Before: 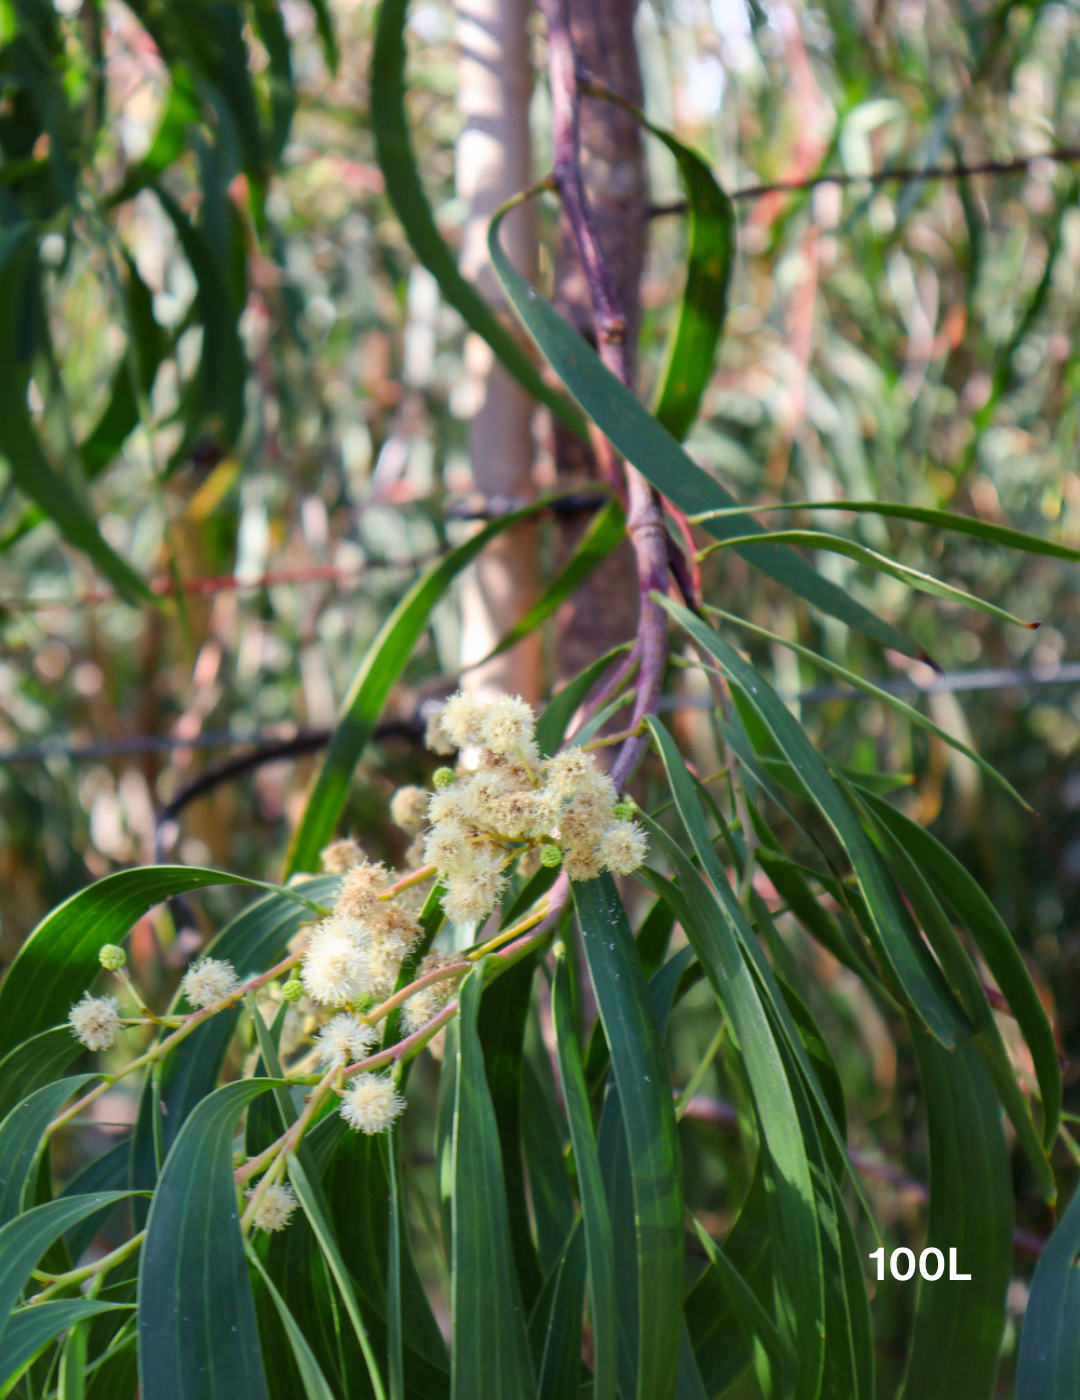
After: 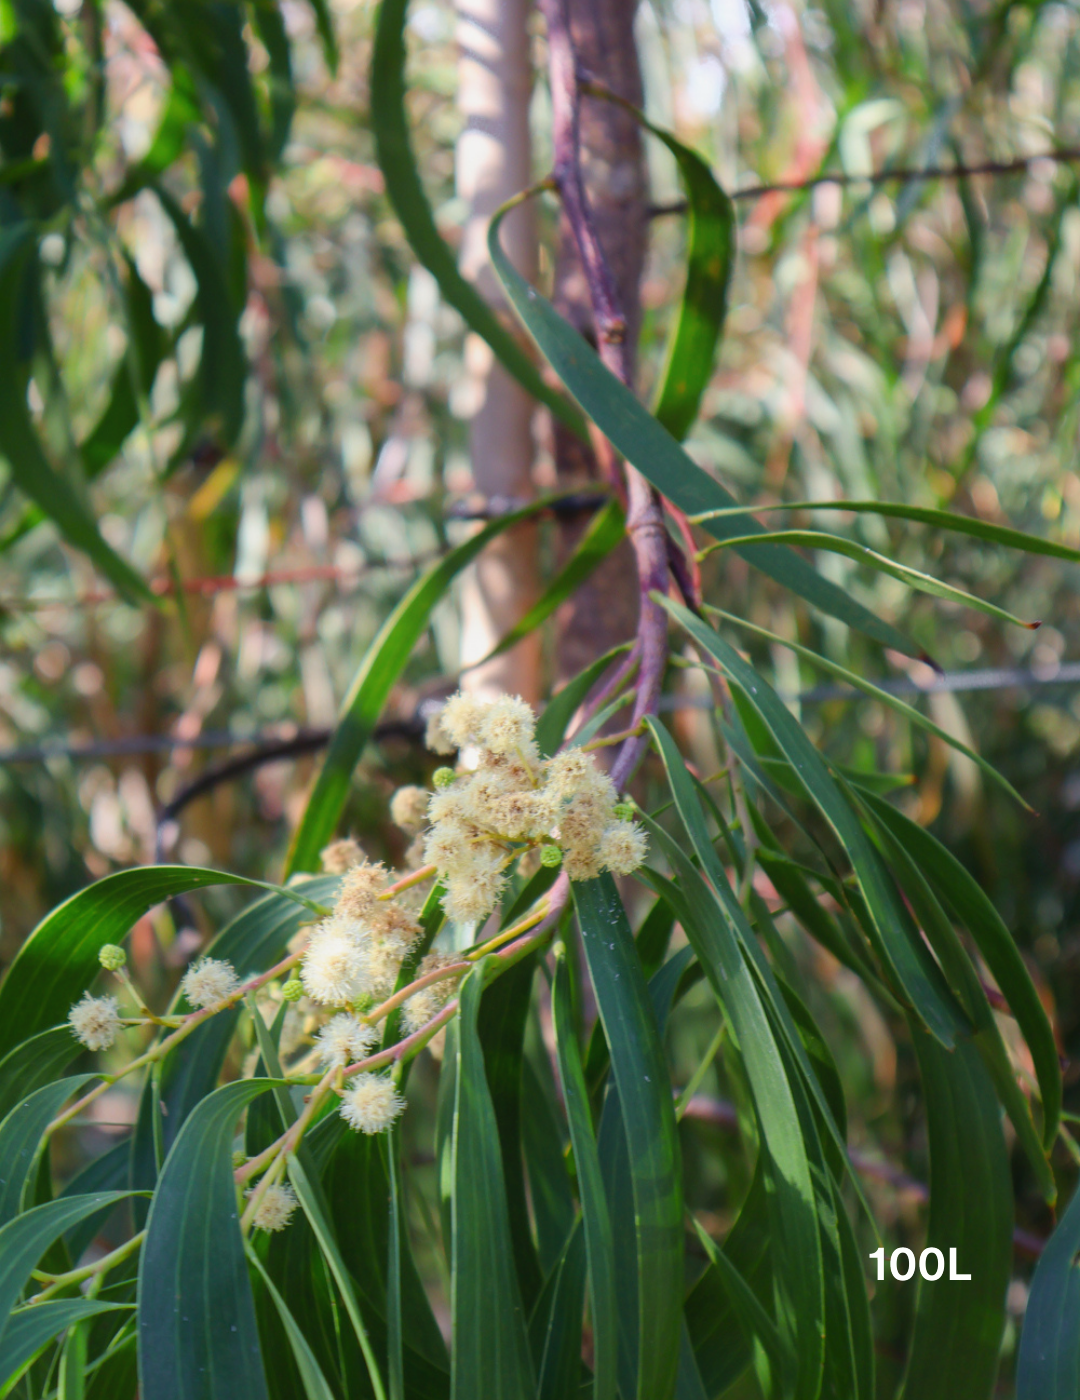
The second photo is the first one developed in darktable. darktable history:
contrast equalizer: y [[0.6 ×6], [0.55 ×6], [0 ×6], [0 ×6], [0 ×6]], mix -0.317
